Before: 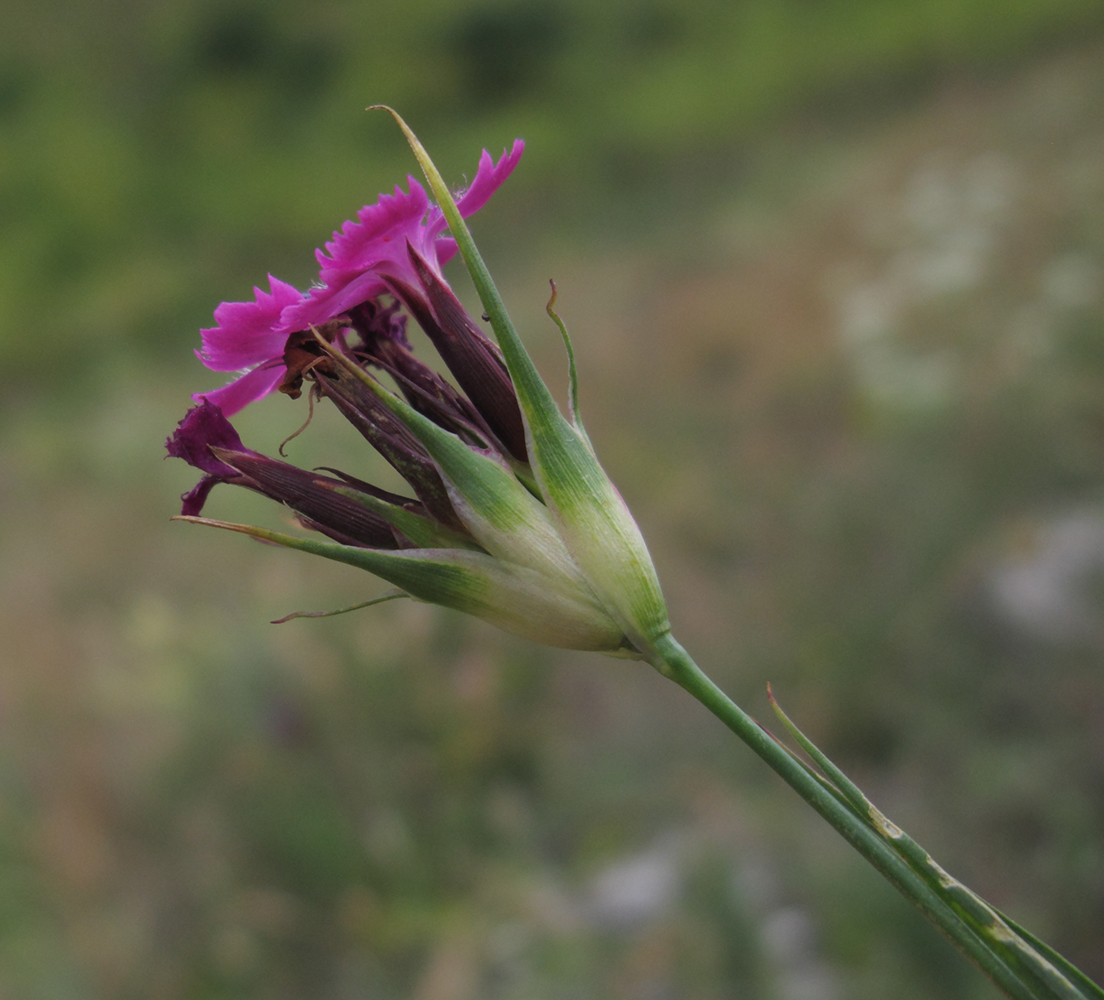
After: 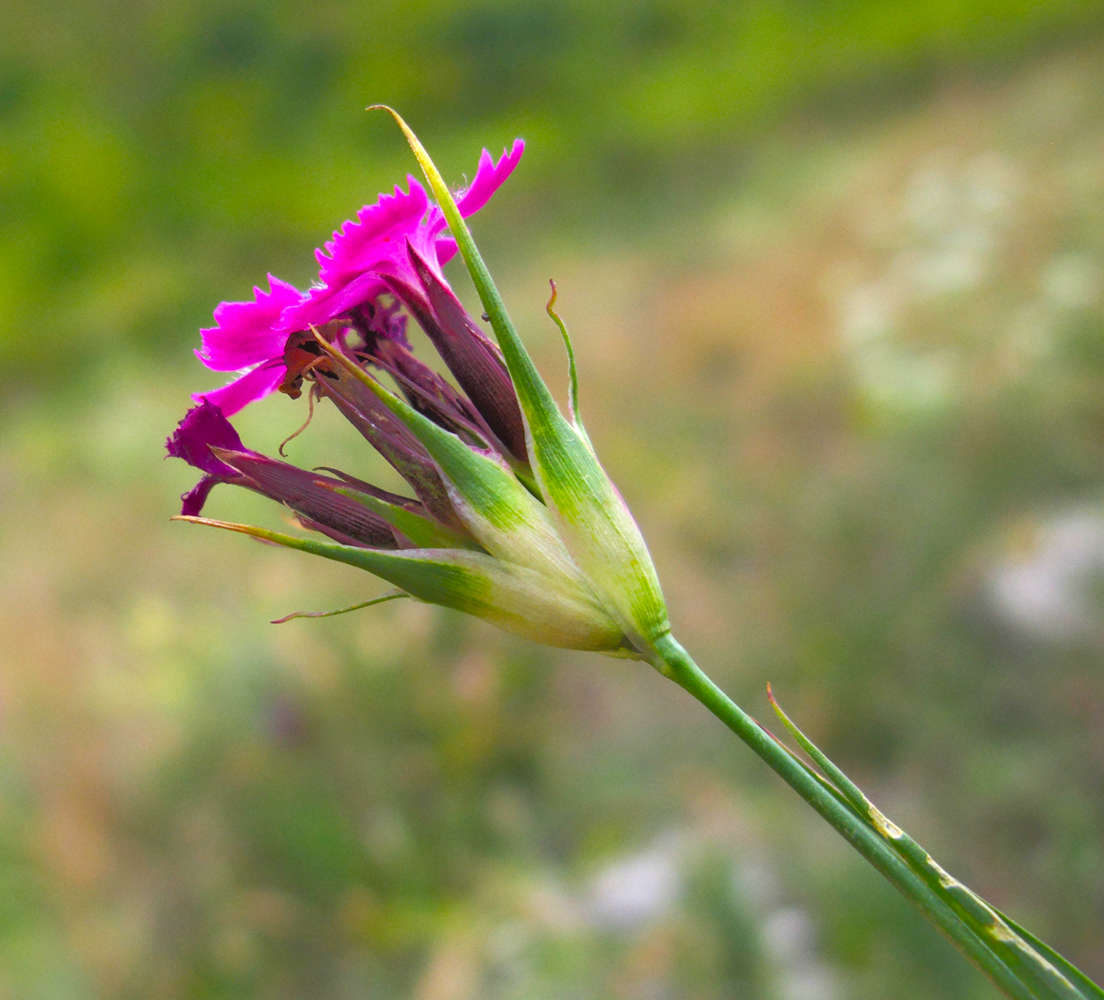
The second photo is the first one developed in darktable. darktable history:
color balance rgb: linear chroma grading › global chroma -15.206%, perceptual saturation grading › global saturation 36.976%, perceptual saturation grading › shadows 35.443%, global vibrance 33.418%
tone equalizer: -7 EV -0.634 EV, -6 EV 1.03 EV, -5 EV -0.439 EV, -4 EV 0.439 EV, -3 EV 0.414 EV, -2 EV 0.172 EV, -1 EV -0.163 EV, +0 EV -0.412 EV
exposure: exposure 1.153 EV, compensate exposure bias true, compensate highlight preservation false
